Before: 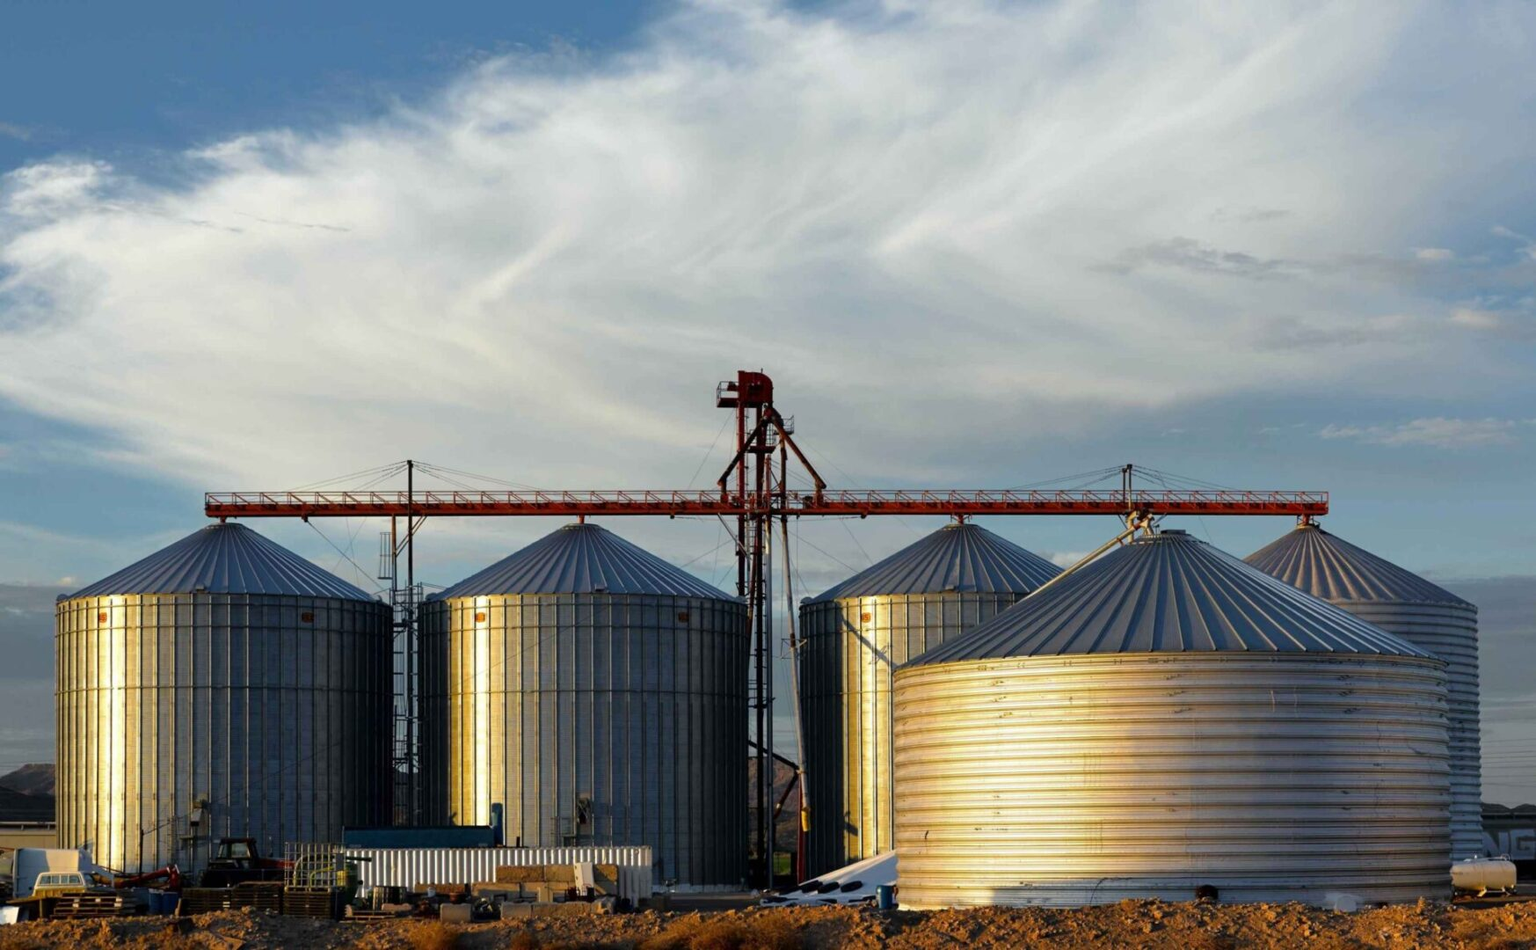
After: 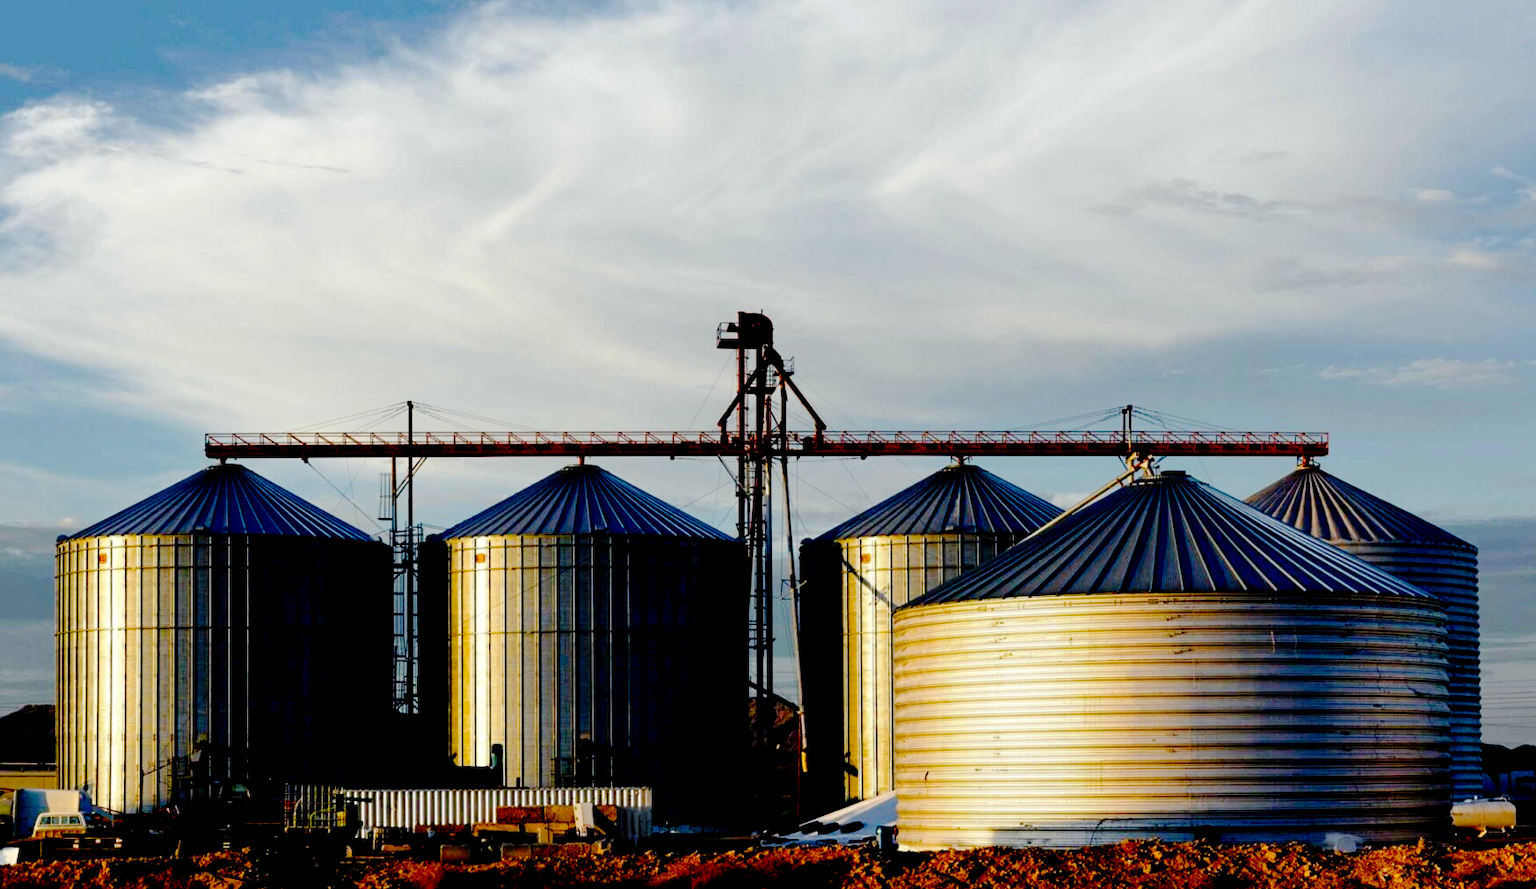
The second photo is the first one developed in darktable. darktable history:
crop and rotate: top 6.25%
exposure: black level correction 0.047, exposure 0.013 EV, compensate highlight preservation false
tone curve: curves: ch0 [(0, 0) (0.003, 0.013) (0.011, 0.012) (0.025, 0.011) (0.044, 0.016) (0.069, 0.029) (0.1, 0.045) (0.136, 0.074) (0.177, 0.123) (0.224, 0.207) (0.277, 0.313) (0.335, 0.414) (0.399, 0.509) (0.468, 0.599) (0.543, 0.663) (0.623, 0.728) (0.709, 0.79) (0.801, 0.854) (0.898, 0.925) (1, 1)], preserve colors none
